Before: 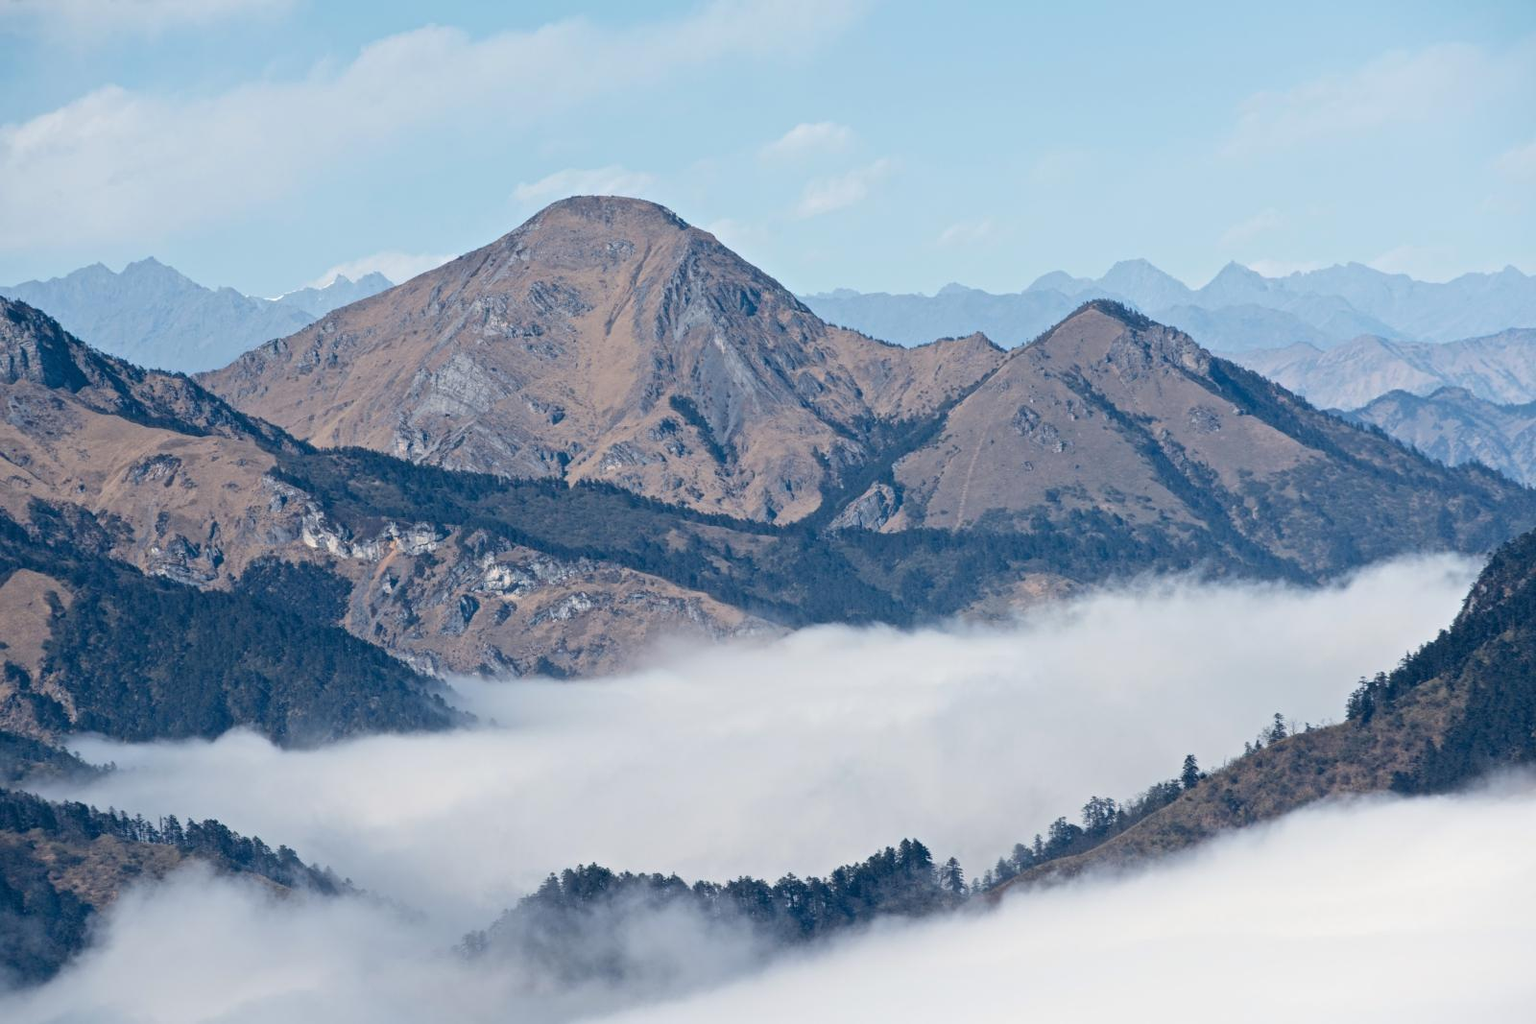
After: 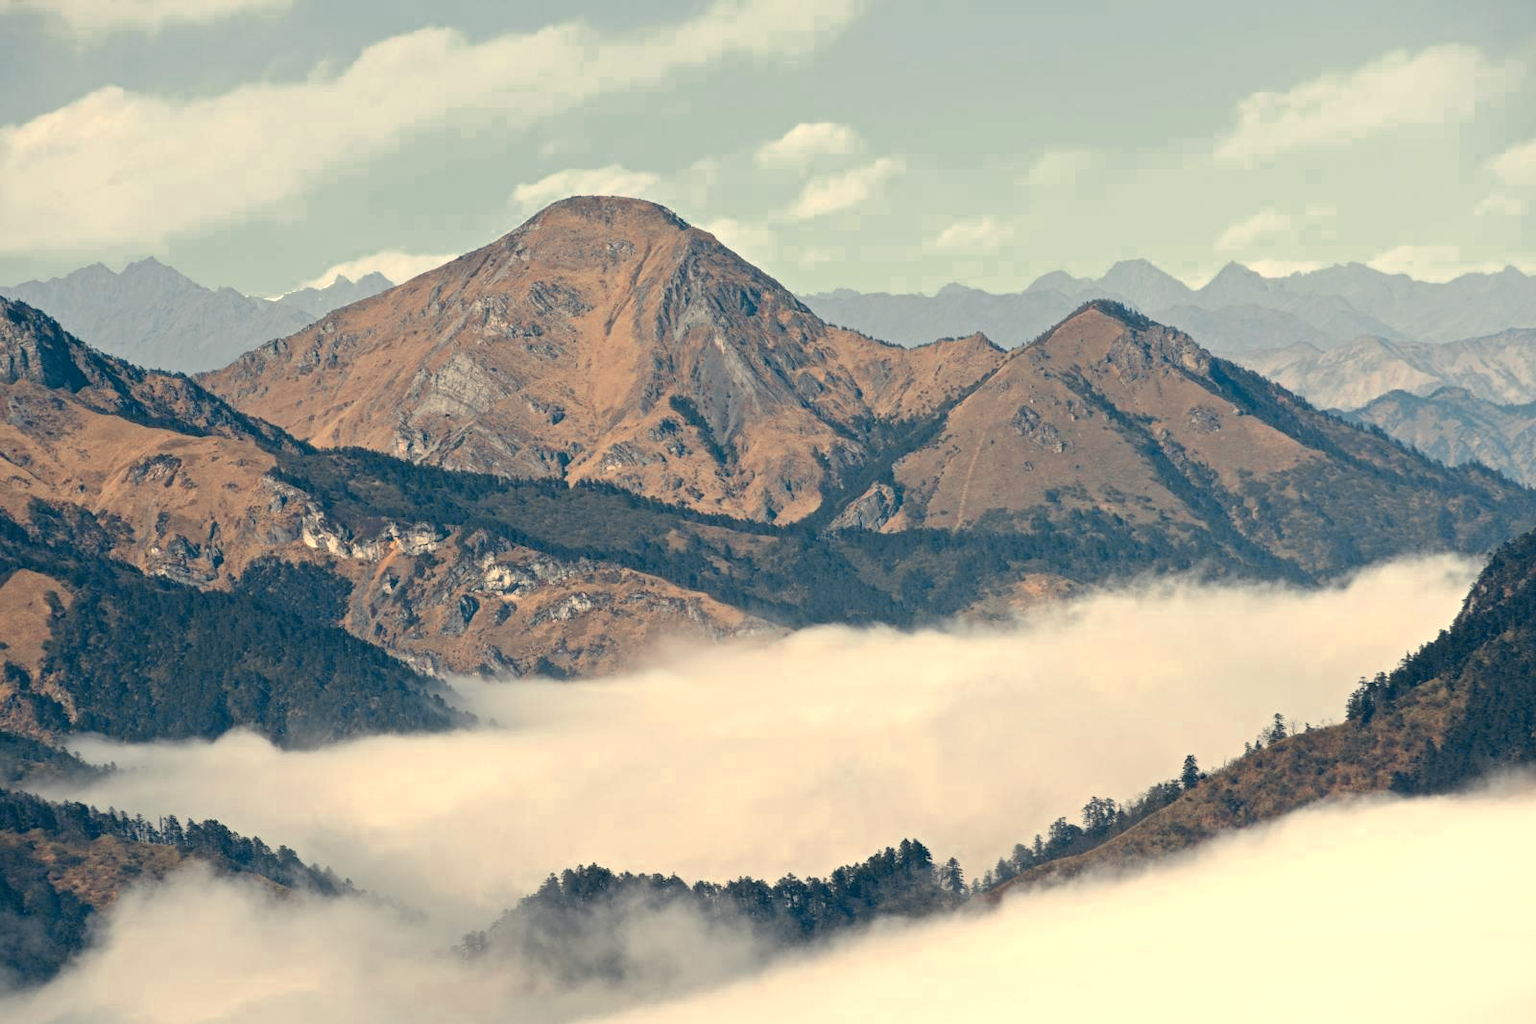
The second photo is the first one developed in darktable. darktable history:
color zones: curves: ch0 [(0.004, 0.305) (0.261, 0.623) (0.389, 0.399) (0.708, 0.571) (0.947, 0.34)]; ch1 [(0.025, 0.645) (0.229, 0.584) (0.326, 0.551) (0.484, 0.262) (0.757, 0.643)]
white balance: red 1.123, blue 0.83
